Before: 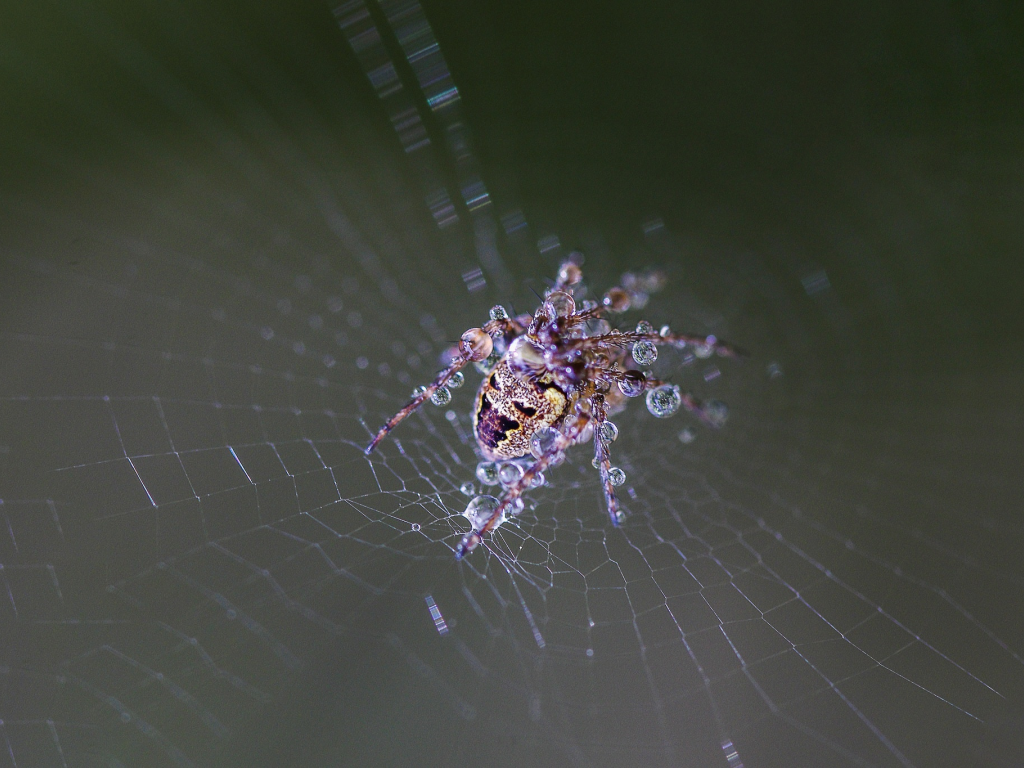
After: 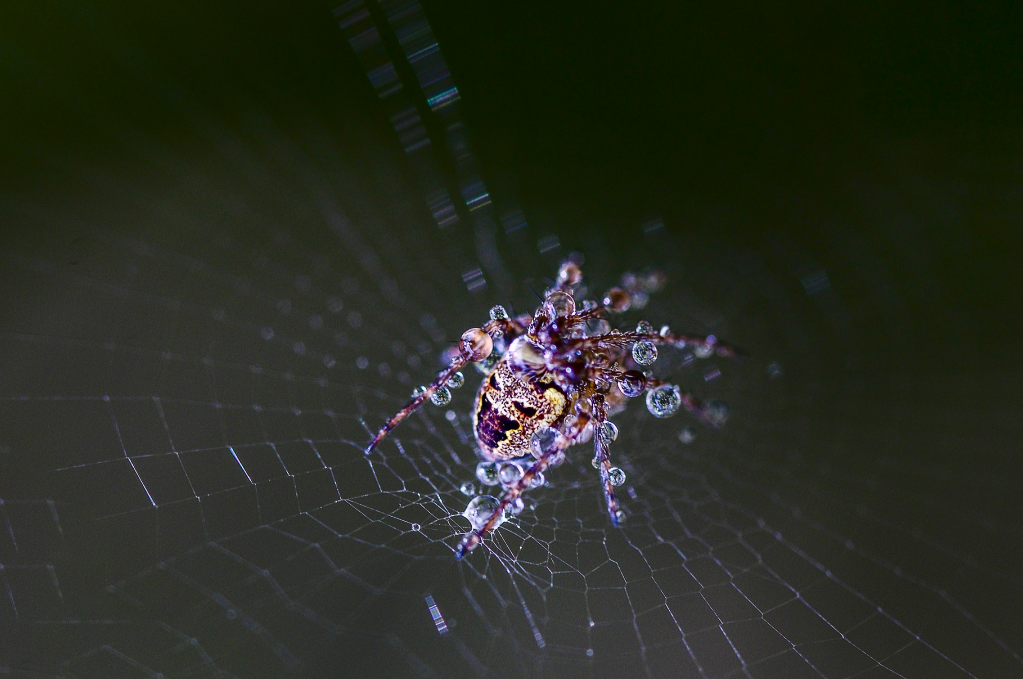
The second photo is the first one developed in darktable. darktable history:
contrast brightness saturation: contrast 0.206, brightness -0.101, saturation 0.211
crop and rotate: top 0%, bottom 11.555%
